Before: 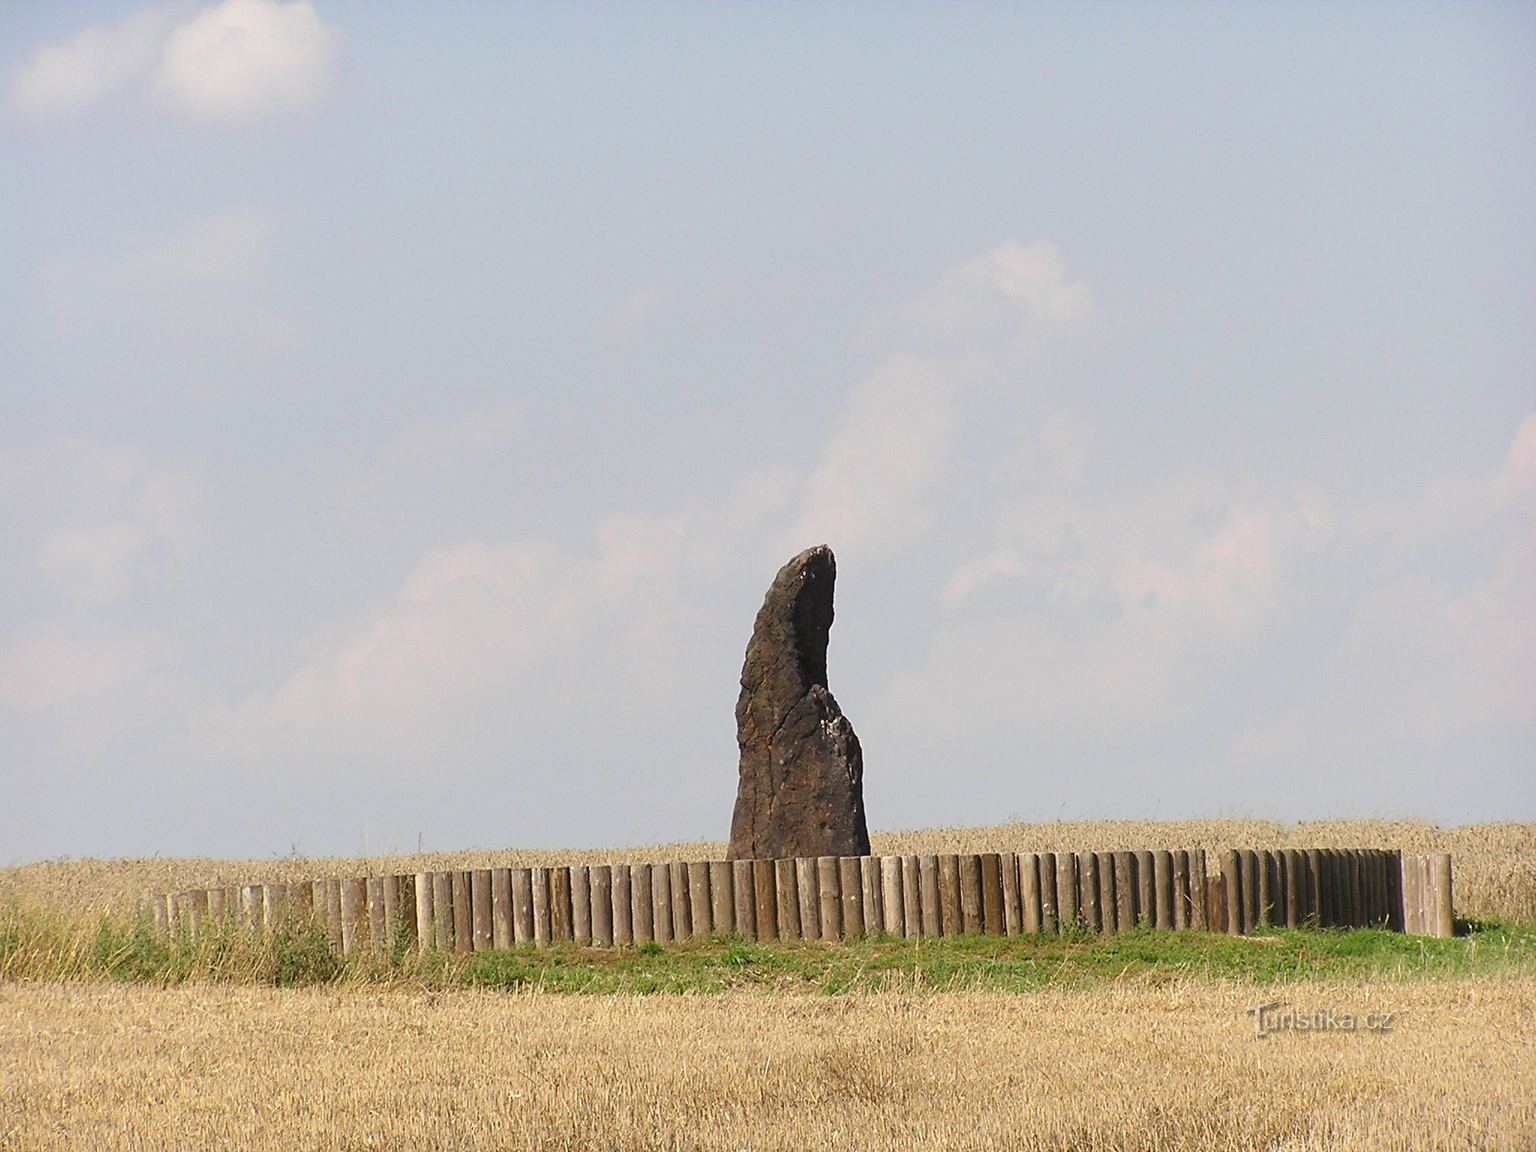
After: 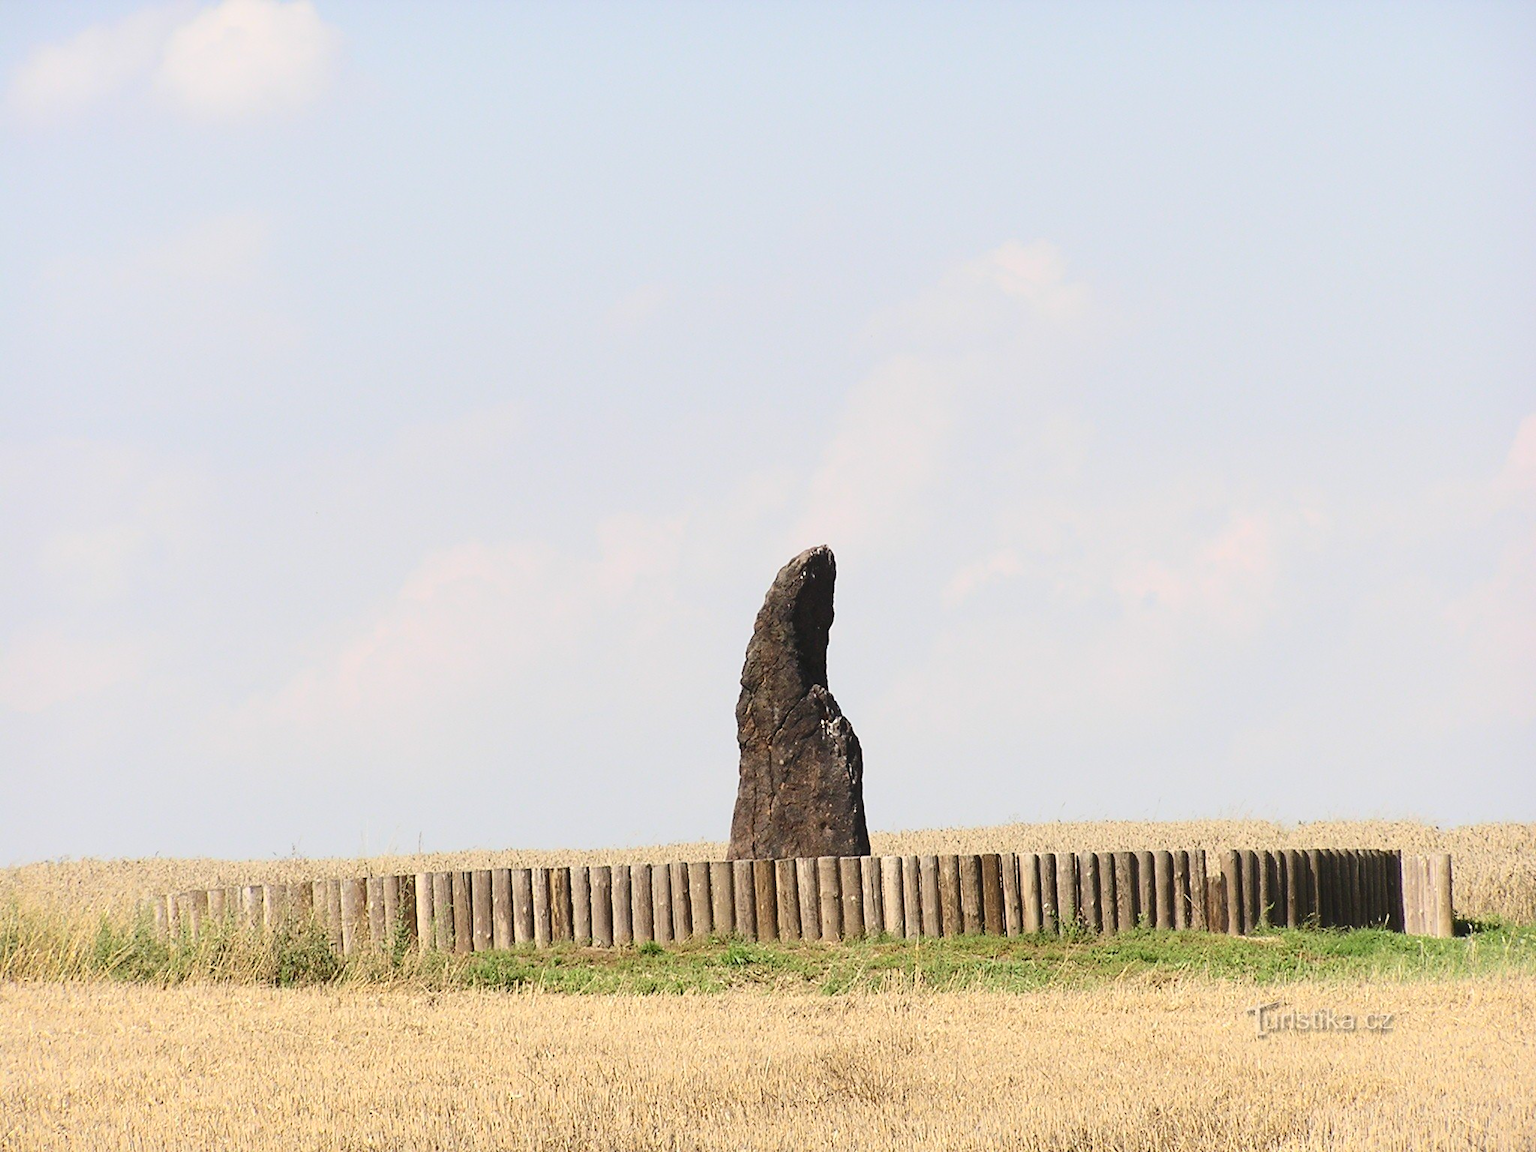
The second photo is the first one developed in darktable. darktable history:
tone curve: curves: ch0 [(0, 0) (0.003, 0.046) (0.011, 0.052) (0.025, 0.059) (0.044, 0.069) (0.069, 0.084) (0.1, 0.107) (0.136, 0.133) (0.177, 0.171) (0.224, 0.216) (0.277, 0.293) (0.335, 0.371) (0.399, 0.481) (0.468, 0.577) (0.543, 0.662) (0.623, 0.749) (0.709, 0.831) (0.801, 0.891) (0.898, 0.942) (1, 1)], color space Lab, independent channels, preserve colors none
